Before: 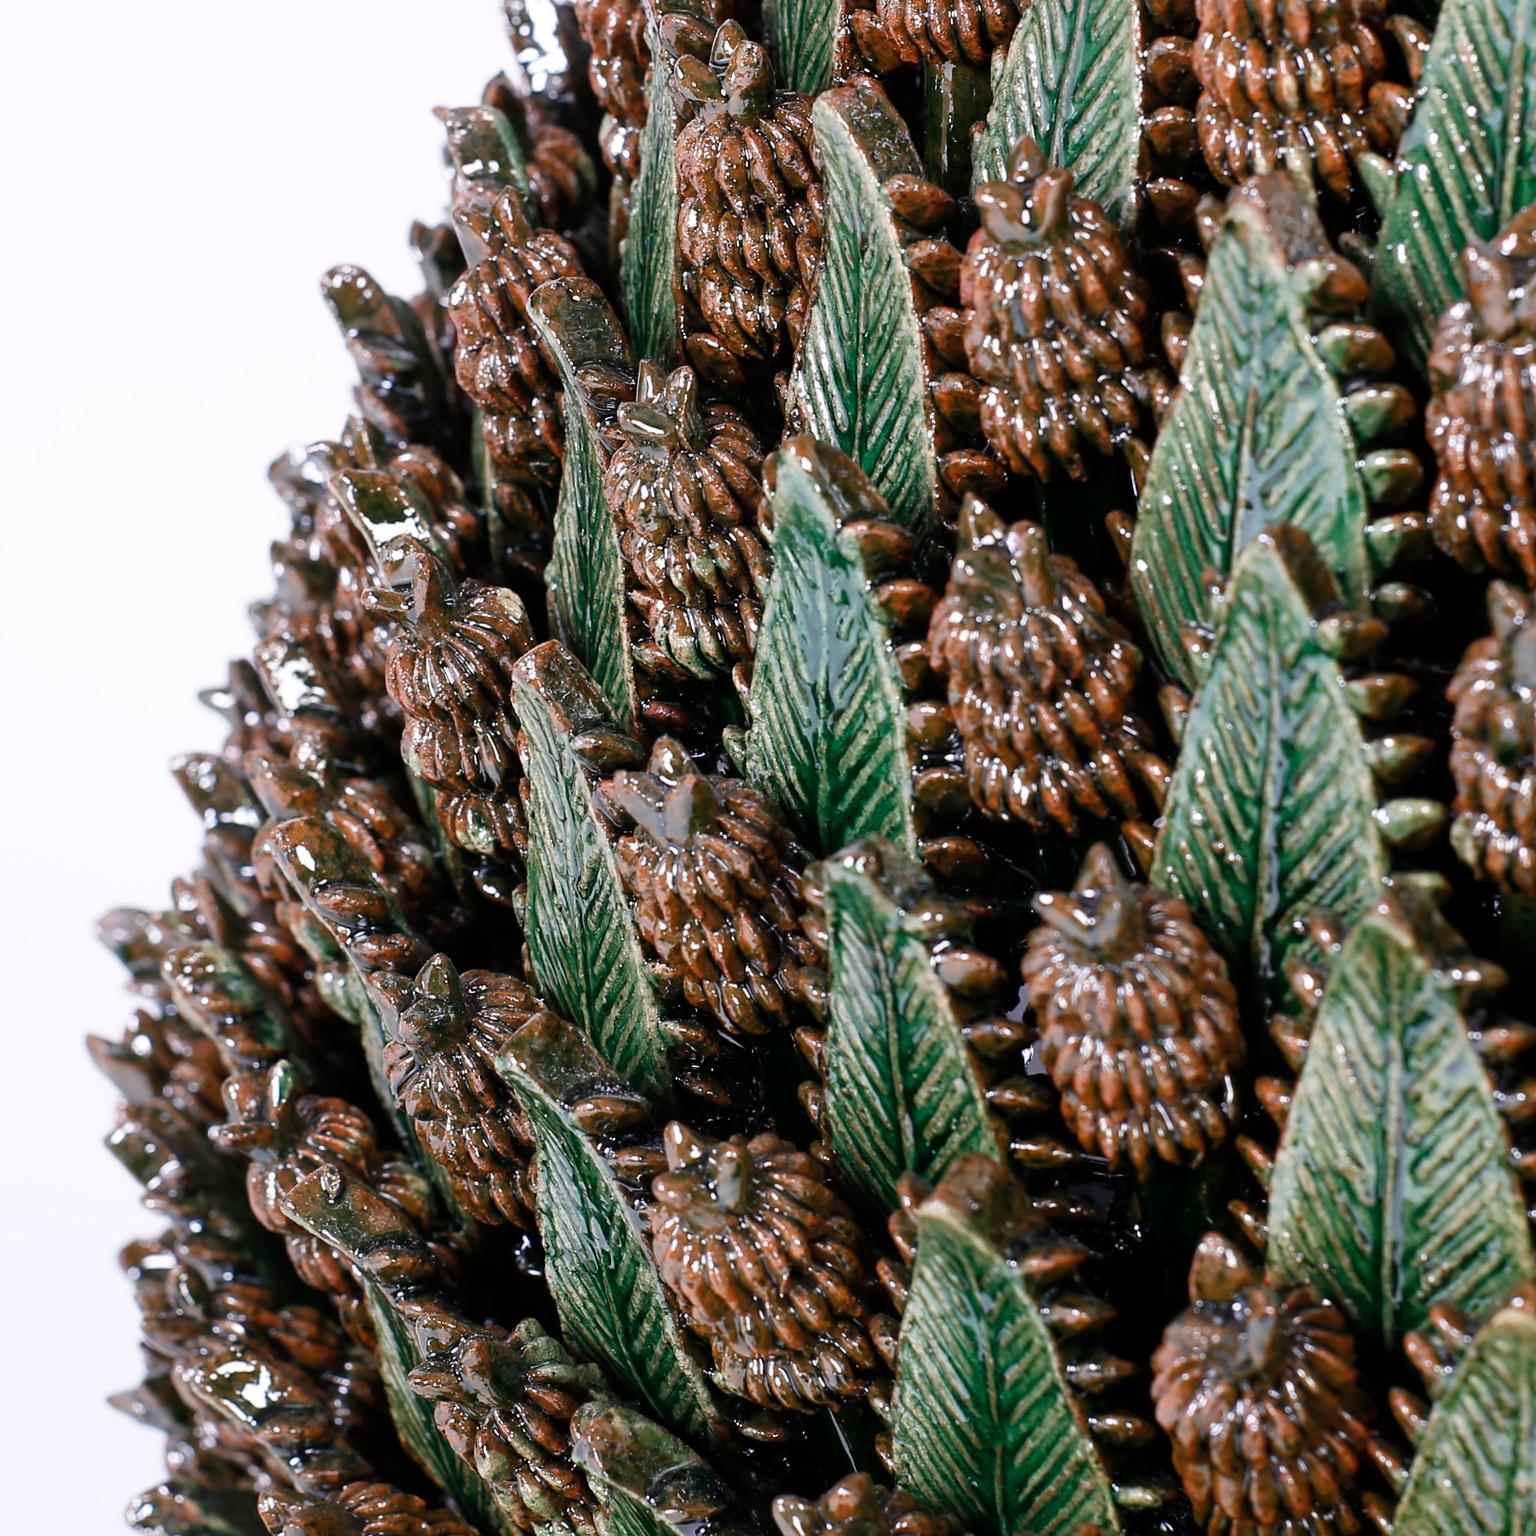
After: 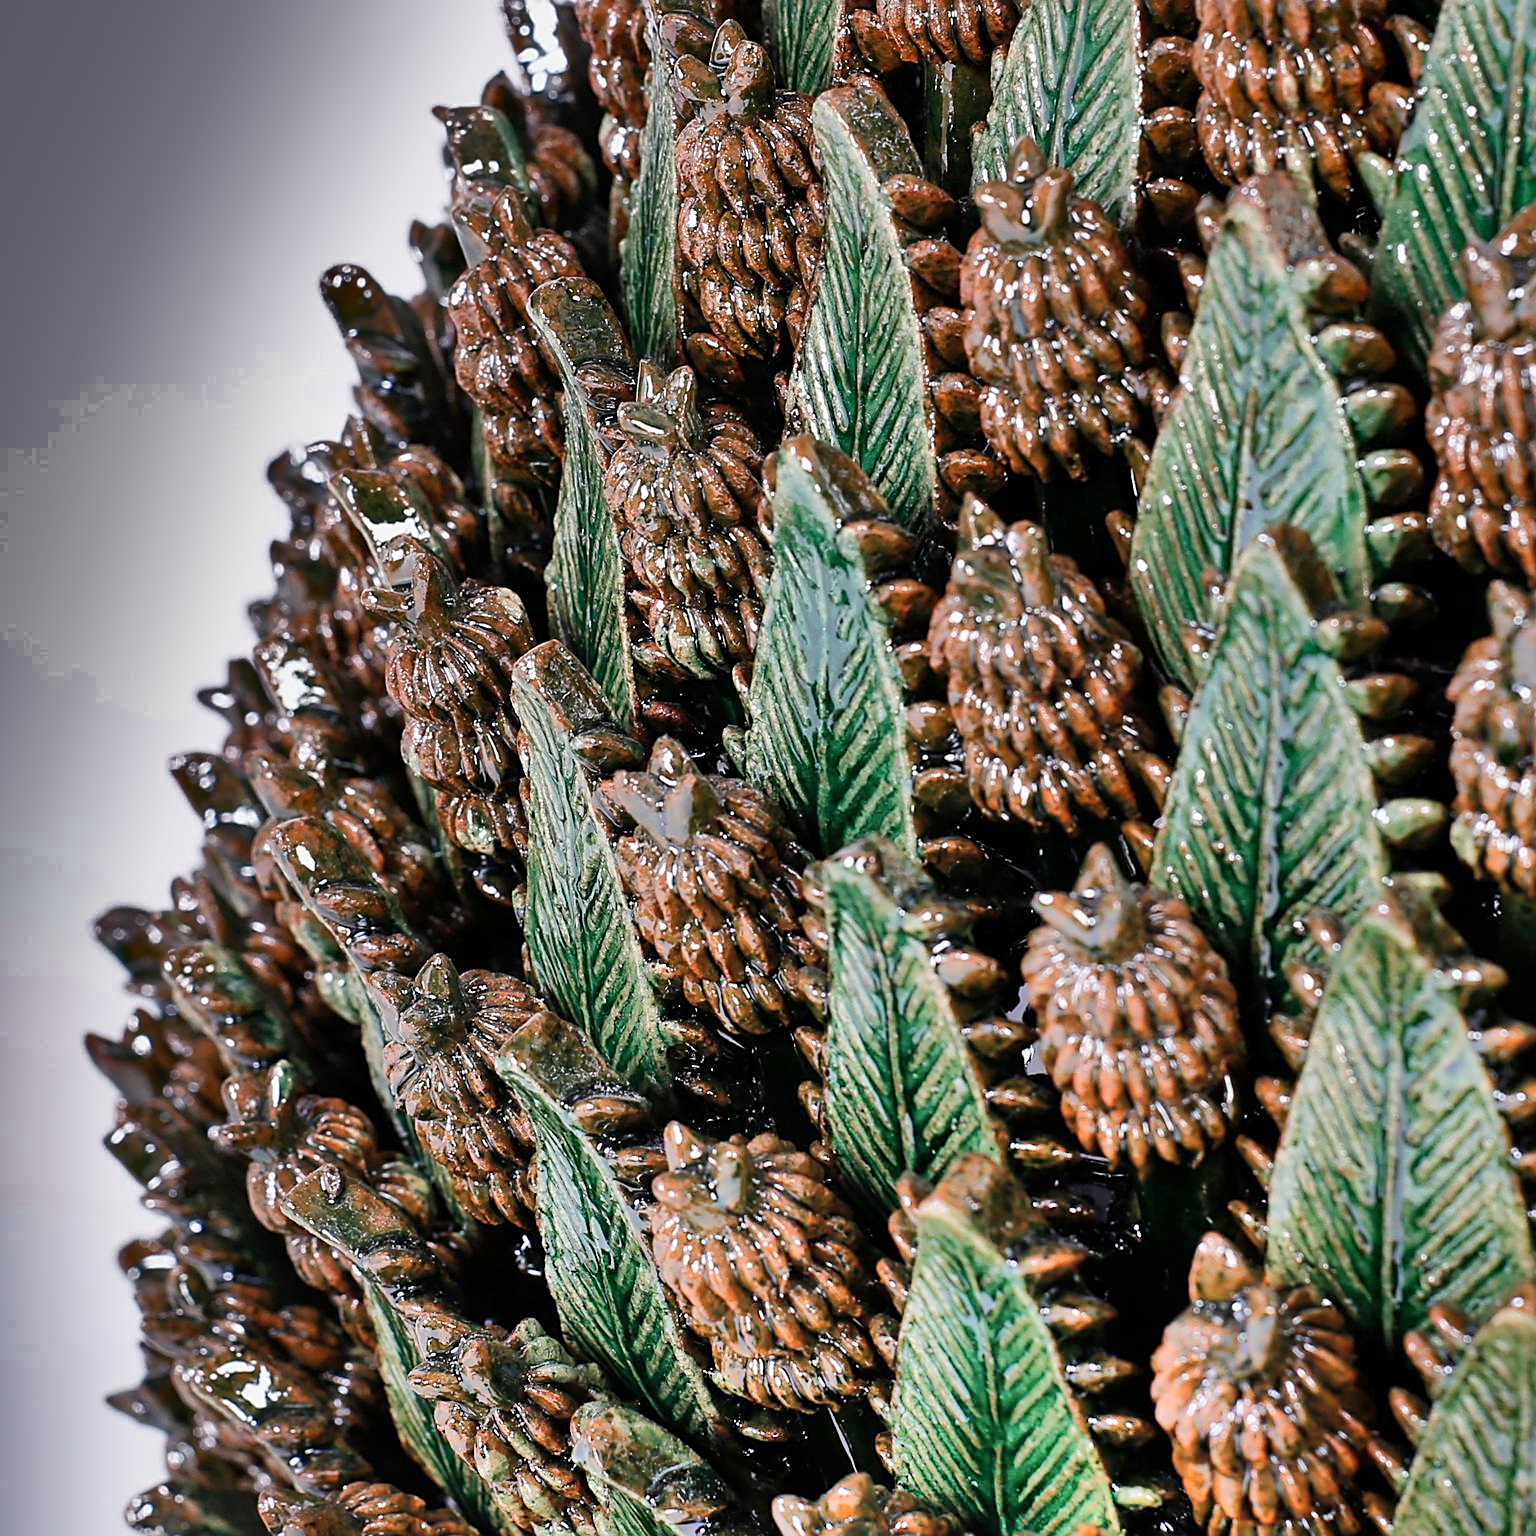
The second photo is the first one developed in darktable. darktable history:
shadows and highlights: radius 124.7, shadows 99.24, white point adjustment -3.16, highlights -99.43, soften with gaussian
sharpen: on, module defaults
